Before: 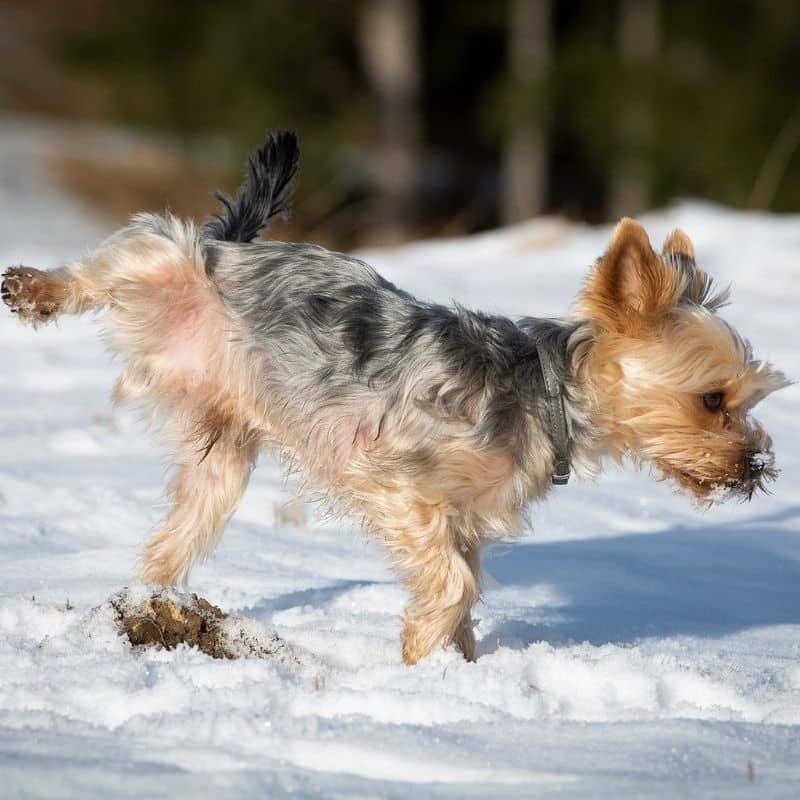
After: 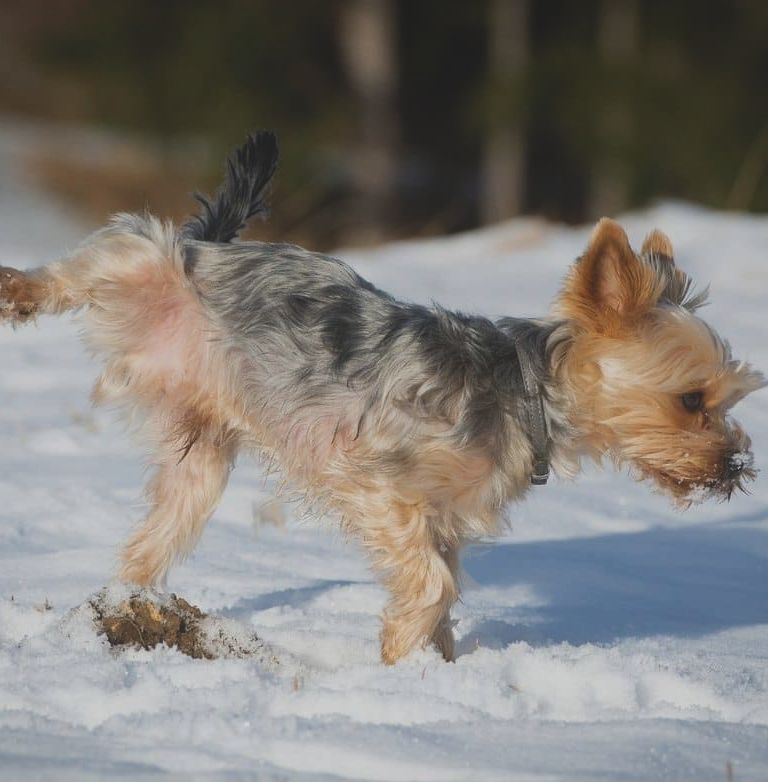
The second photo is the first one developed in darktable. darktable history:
exposure: black level correction -0.015, exposure -0.504 EV, compensate highlight preservation false
crop and rotate: left 2.705%, right 1.278%, bottom 2.164%
local contrast: highlights 70%, shadows 66%, detail 83%, midtone range 0.326
